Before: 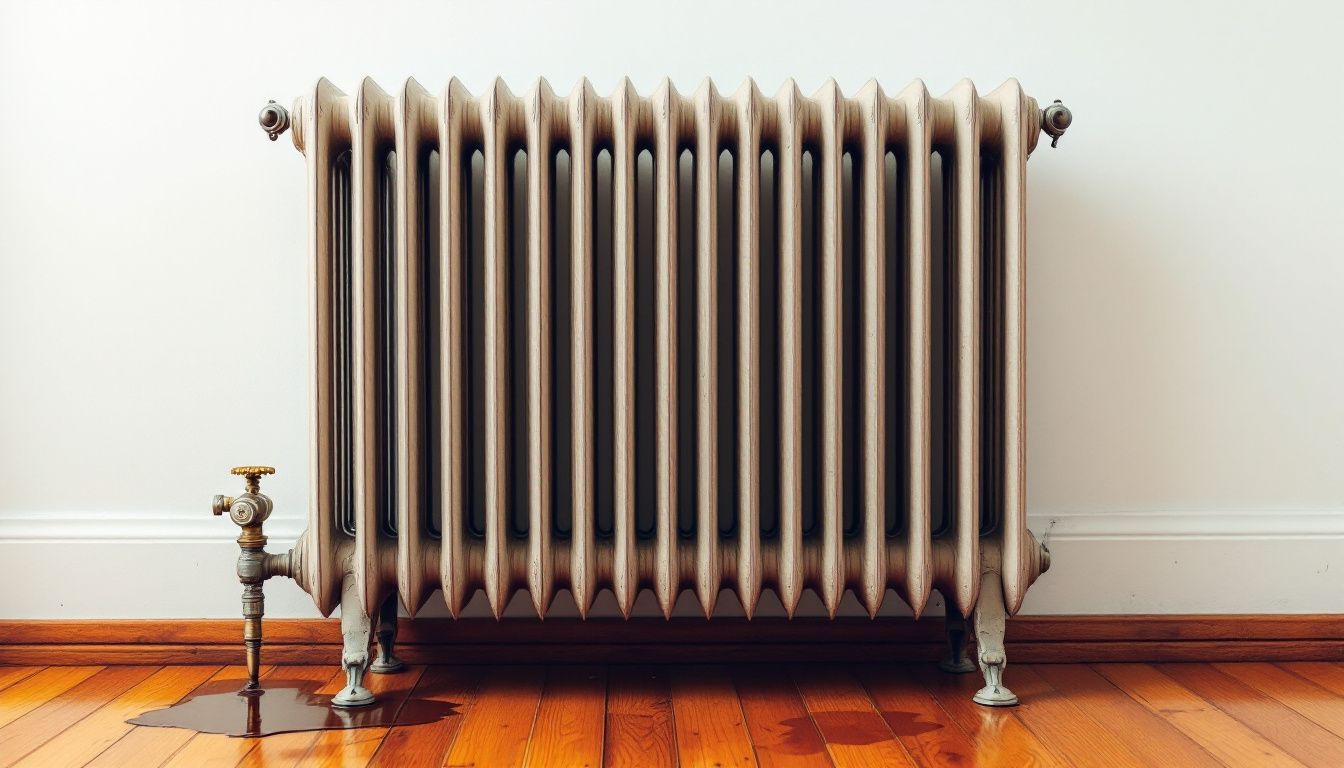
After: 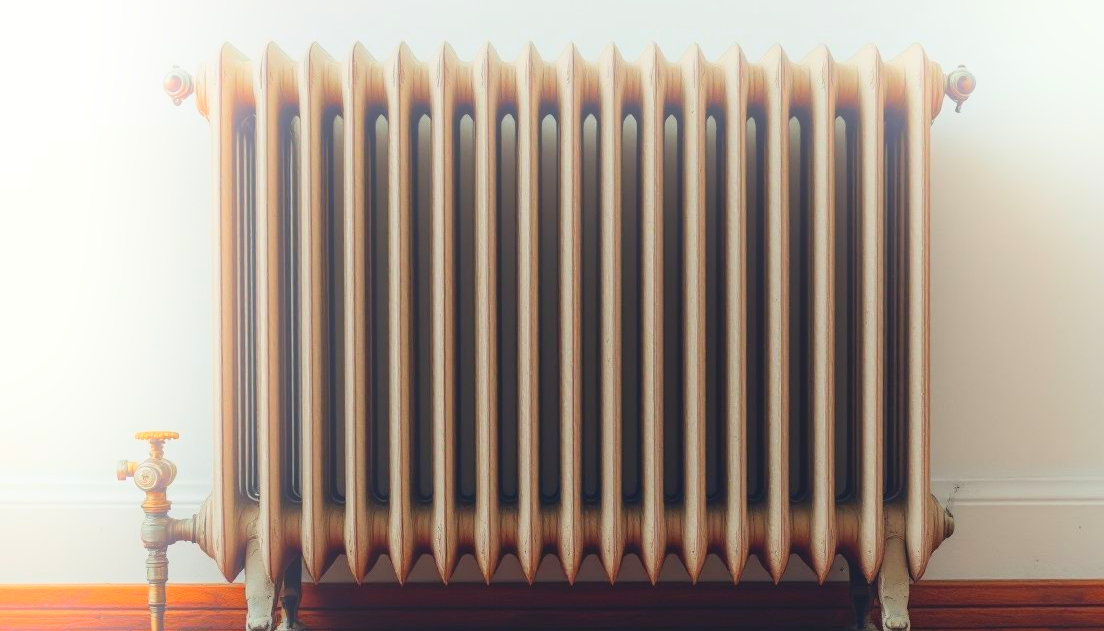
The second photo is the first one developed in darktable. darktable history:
bloom: on, module defaults
contrast brightness saturation: contrast -0.19, saturation 0.19
crop and rotate: left 7.196%, top 4.574%, right 10.605%, bottom 13.178%
